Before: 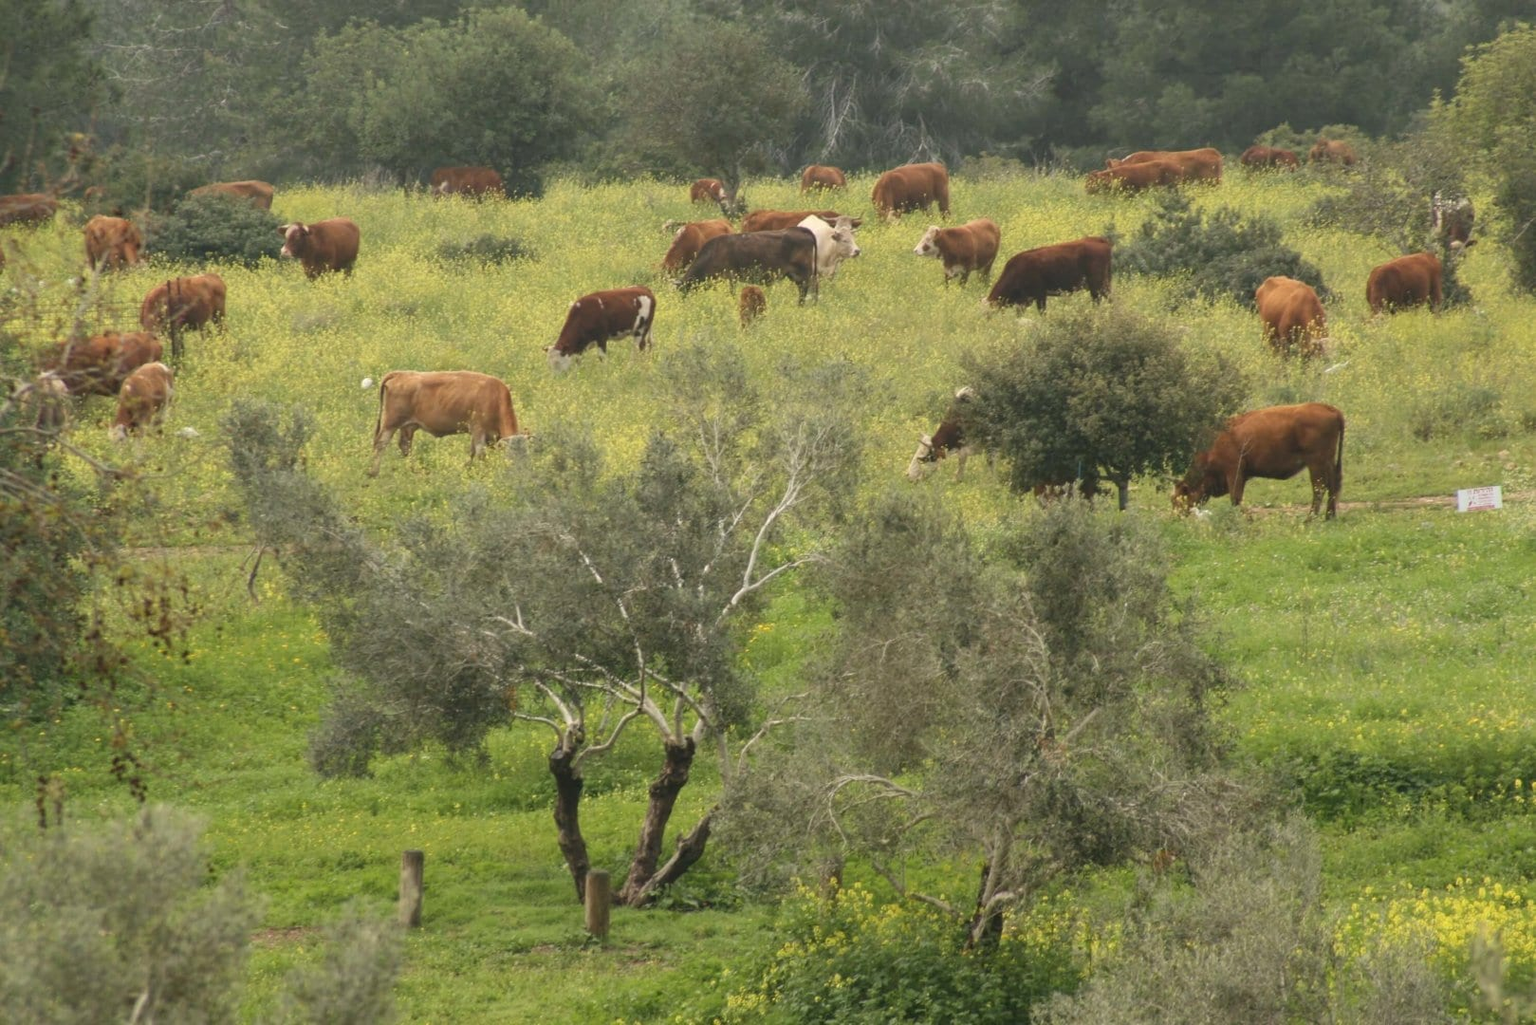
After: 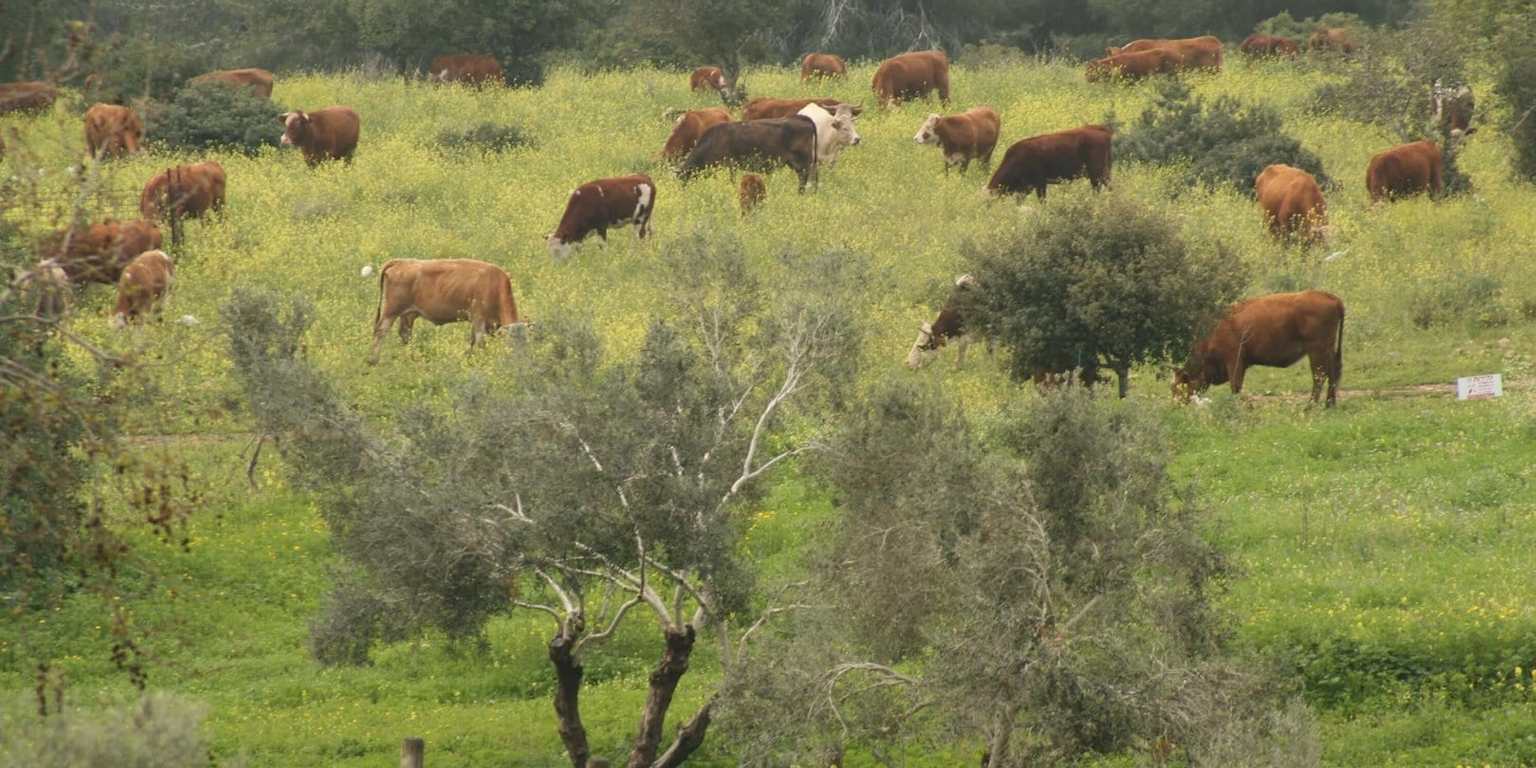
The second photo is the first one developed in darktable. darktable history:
crop: top 11.011%, bottom 13.946%
